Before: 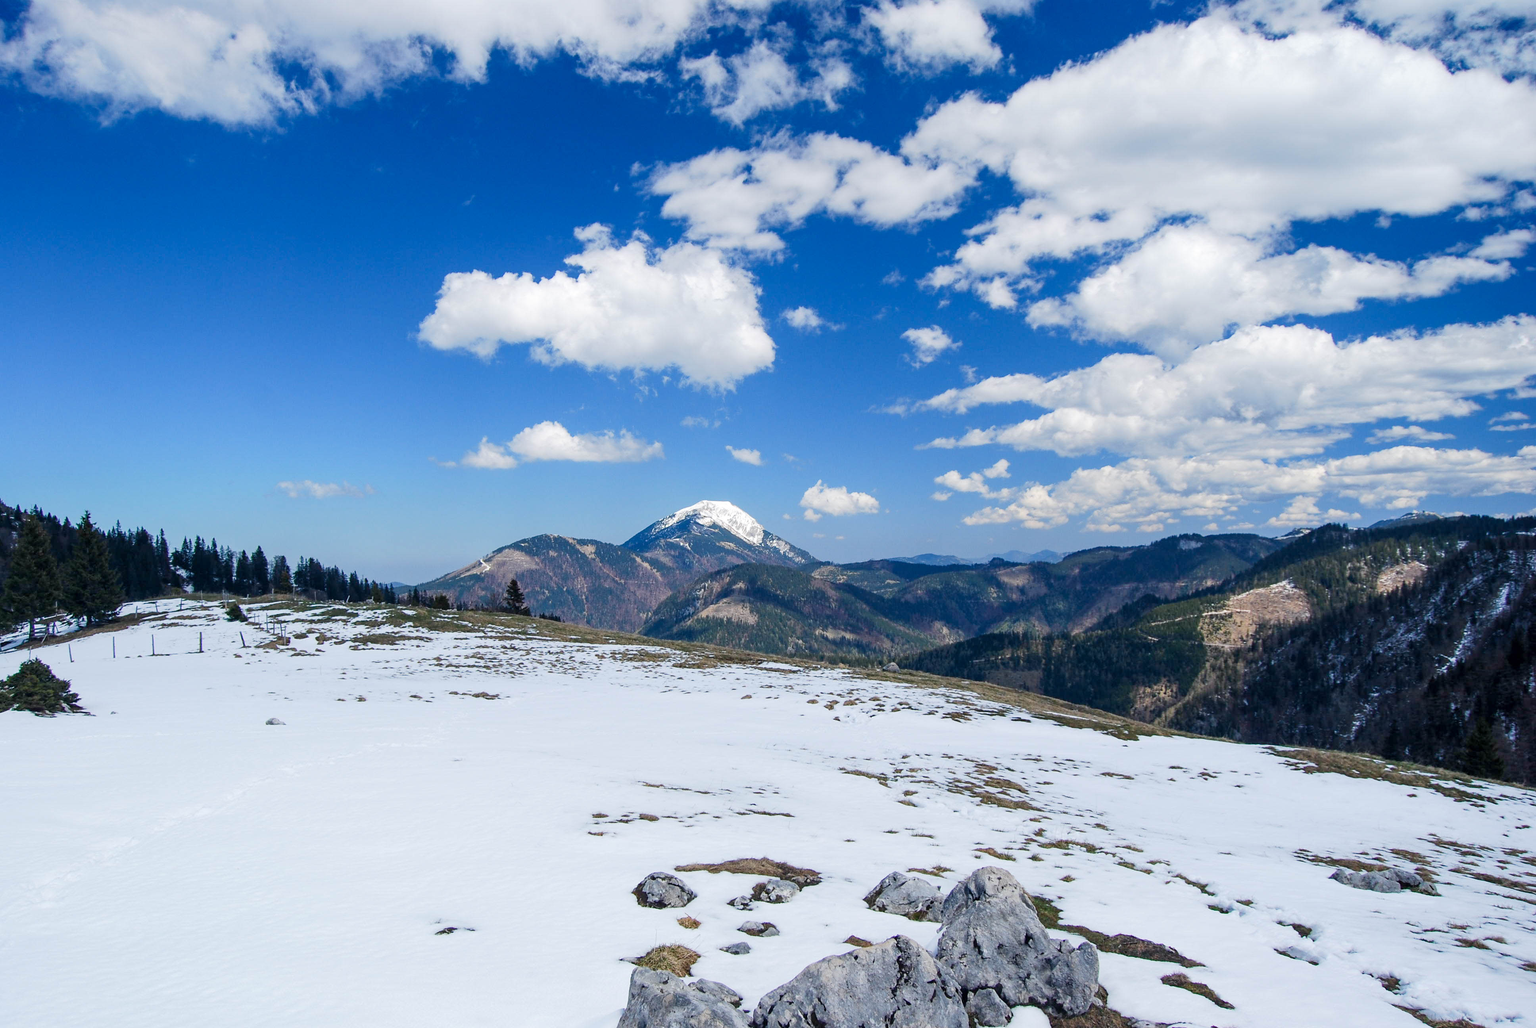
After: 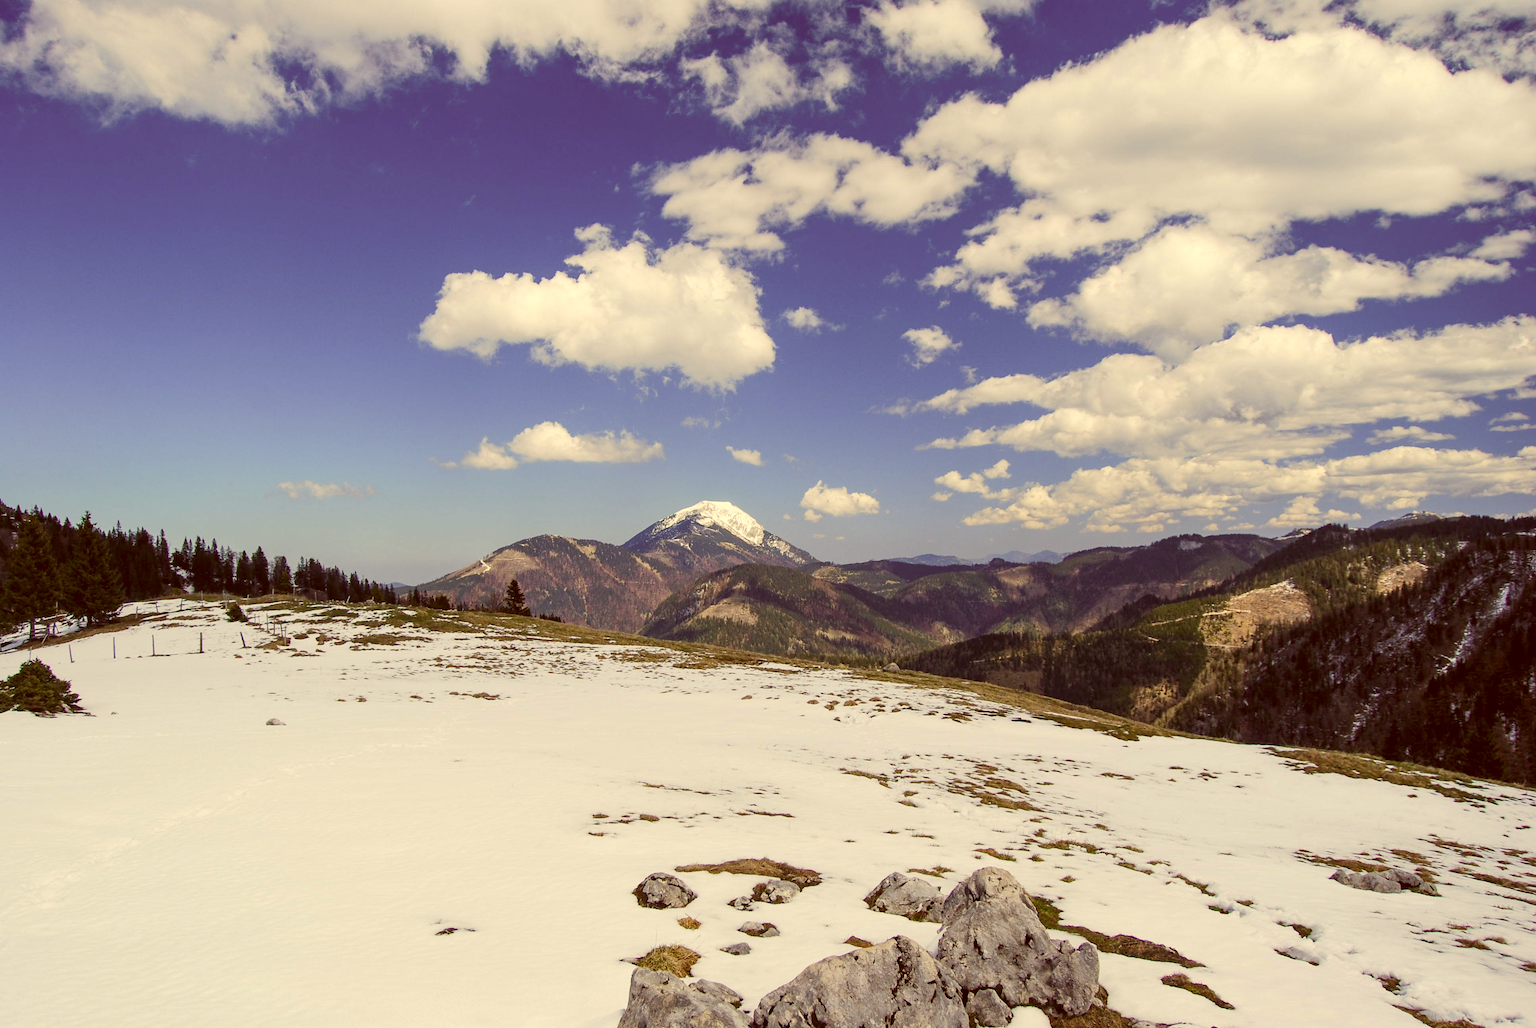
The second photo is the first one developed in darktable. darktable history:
rgb levels: preserve colors max RGB
color correction: highlights a* 1.12, highlights b* 24.26, shadows a* 15.58, shadows b* 24.26
